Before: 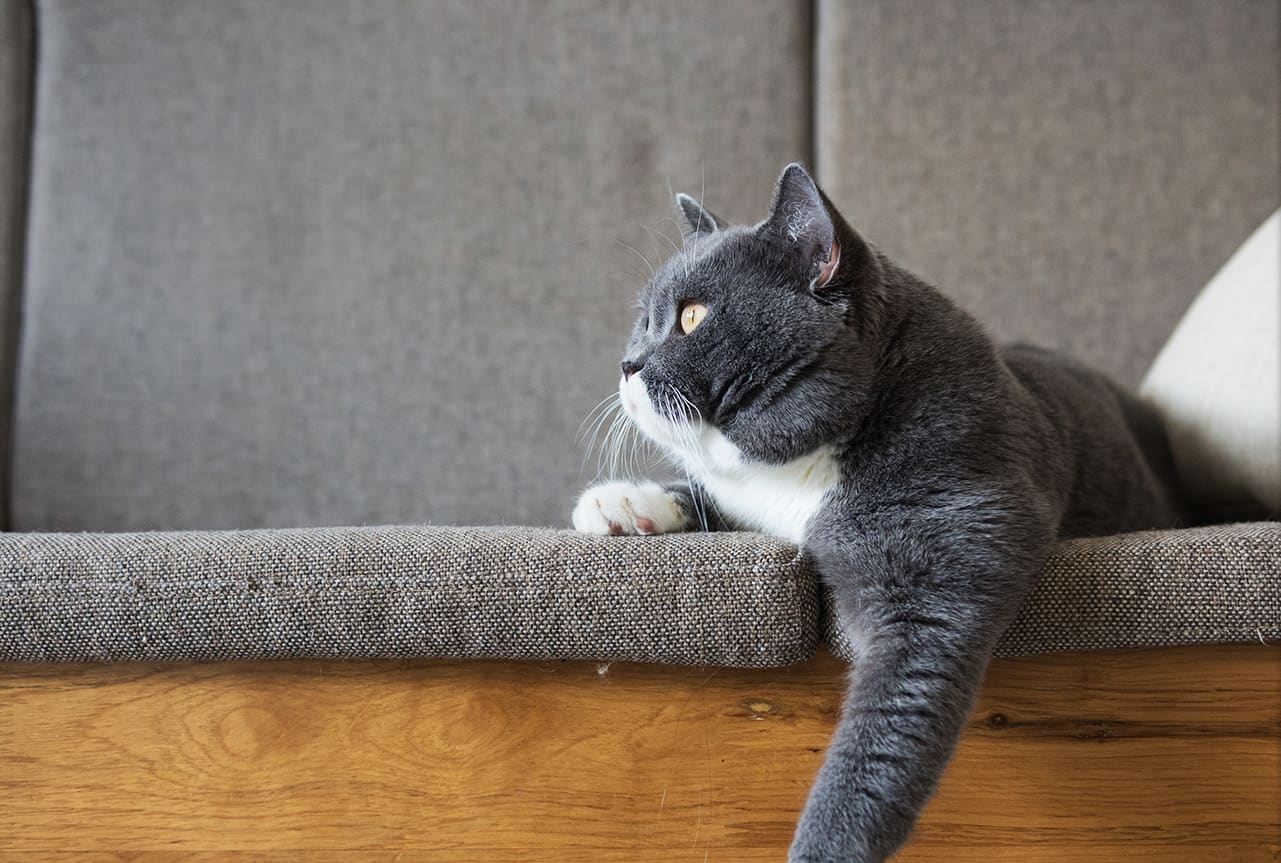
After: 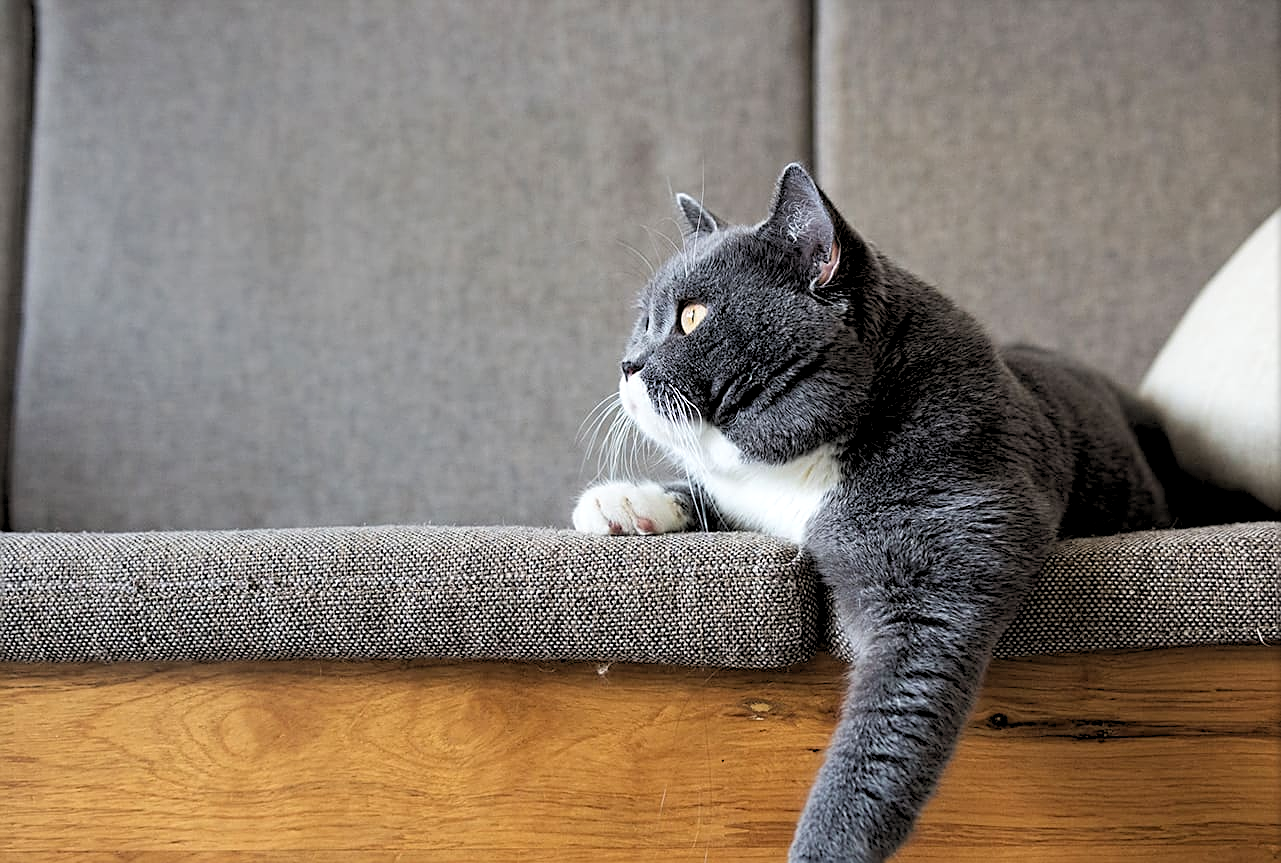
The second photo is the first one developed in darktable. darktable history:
rgb levels: levels [[0.013, 0.434, 0.89], [0, 0.5, 1], [0, 0.5, 1]]
sharpen: on, module defaults
